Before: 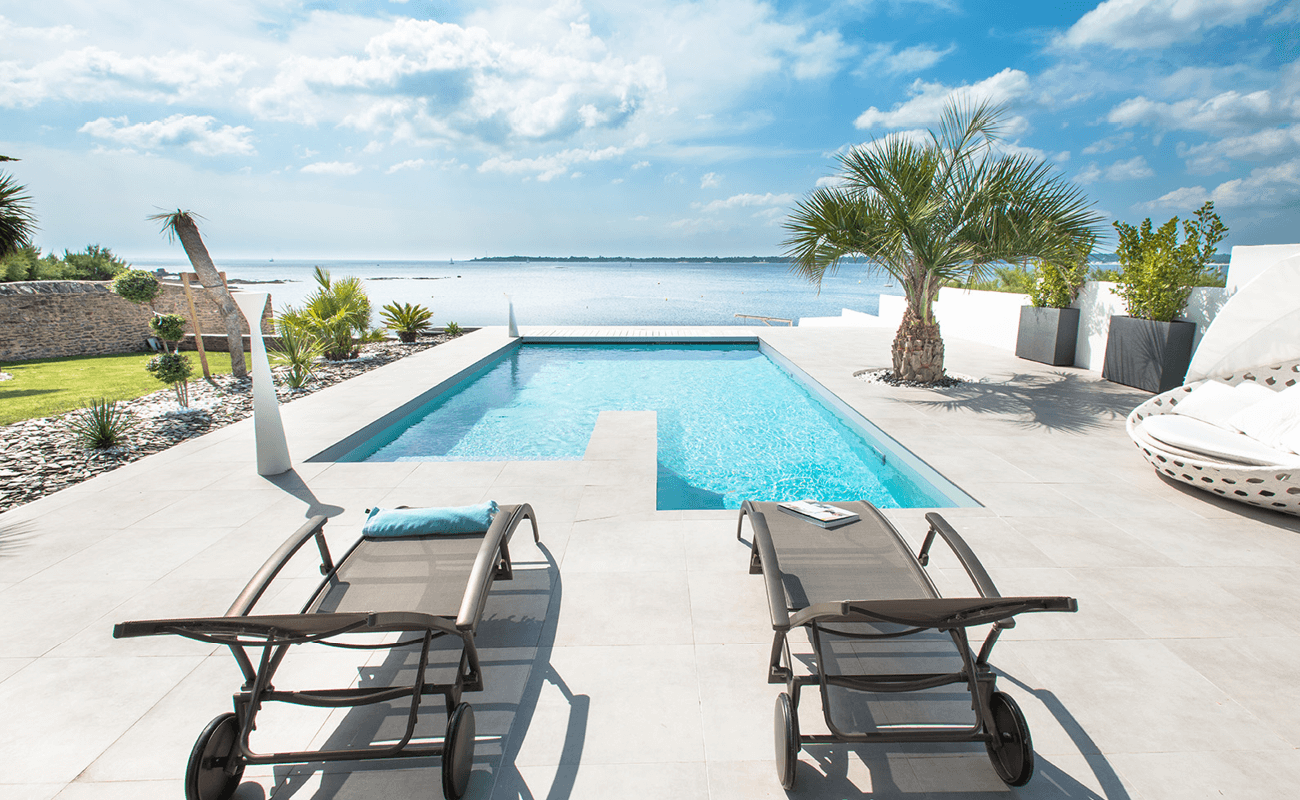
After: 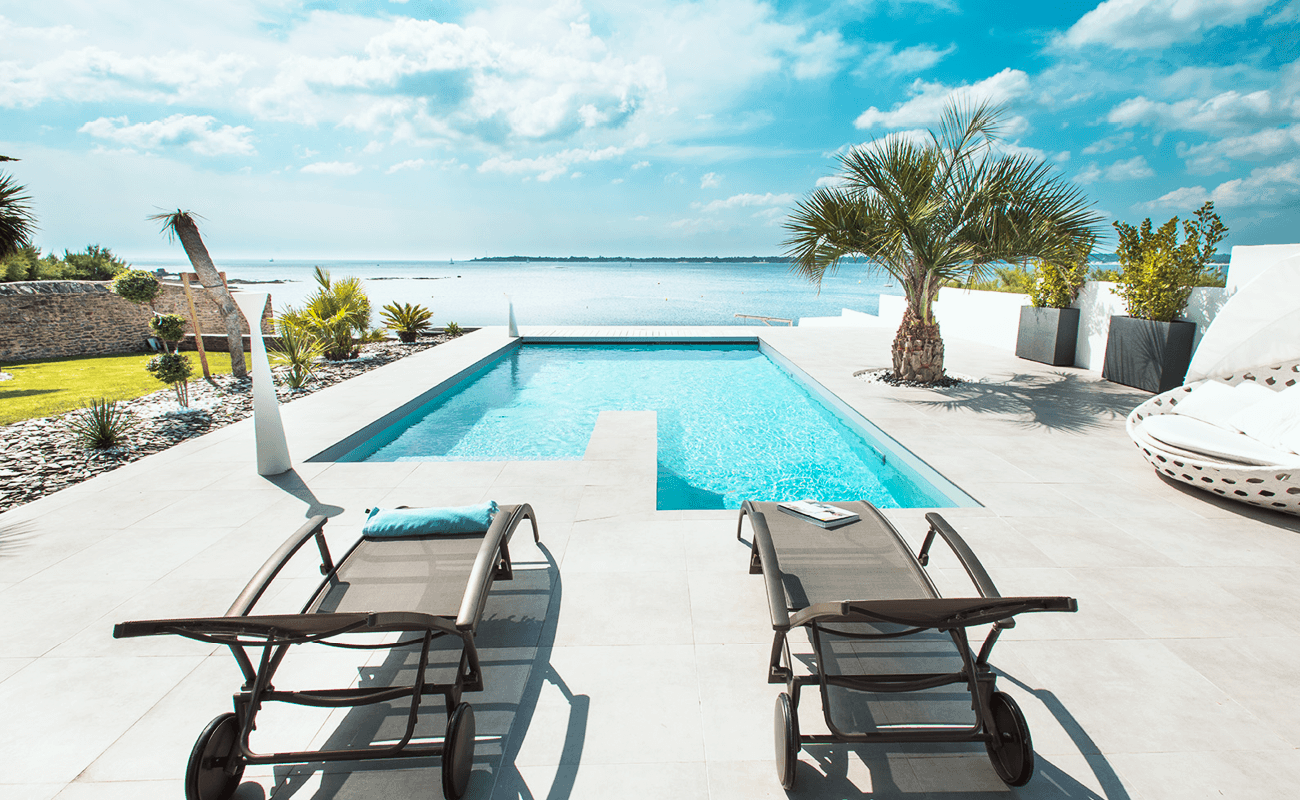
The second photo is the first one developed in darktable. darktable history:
tone curve: curves: ch0 [(0, 0) (0.003, 0.003) (0.011, 0.011) (0.025, 0.022) (0.044, 0.039) (0.069, 0.055) (0.1, 0.074) (0.136, 0.101) (0.177, 0.134) (0.224, 0.171) (0.277, 0.216) (0.335, 0.277) (0.399, 0.345) (0.468, 0.427) (0.543, 0.526) (0.623, 0.636) (0.709, 0.731) (0.801, 0.822) (0.898, 0.917) (1, 1)], preserve colors none
color look up table: target L [96.1, 96.45, 96.82, 93.97, 86.13, 88.46, 89.56, 80.12, 83.92, 61.54, 58.74, 55.19, 34.05, 4.357, 200.27, 87.93, 83.92, 65.65, 59.1, 59.31, 47.16, 45.82, 40.32, 35.03, 32.06, 21.35, 77.47, 67.35, 54.81, 60.4, 44.14, 54.27, 50.68, 45.78, 35.72, 26.72, 26.13, 25.97, 26.78, 10.85, 2.594, 84.86, 81.46, 77.58, 73.43, 53.49, 51.25, 35.47, 21.58], target a [-18.24, -18.63, -16.66, -37.15, -53.16, -72.02, -29.96, -58.11, -64.66, -14.45, -36.36, -13.96, -12.85, -0.815, 0, 3.806, 6.783, 38.68, 45.42, 17.88, 55.17, 56.78, 24.54, 49.36, 49.16, 42.92, 24.76, 34.22, 50.96, 4.199, 59.25, 27.51, 2.144, 11.48, 52.15, 53.63, 49.5, 25.59, 15.44, 38.38, 11.63, -46.23, -6.253, -33.21, -21.26, -24.73, -6.67, -7.164, -4.696], target b [19.4, 79.22, 85.69, 81.34, -10.98, 60.62, 76.52, 17.98, 68.95, 20.57, 21.67, 41.92, 25.96, 4.654, 0, 19.77, 59.78, 60.53, 14.33, 15.28, 54.84, 46.88, 42.73, 17.5, 47.76, 25.79, -7.96, -27.7, -18.8, -40.73, -30.25, -19.68, -22.6, -58.06, -6.157, -71.91, -43.07, -7.959, -45.2, -55.37, -19.74, -22.94, -1.082, -1.509, -26.2, -7.151, -36.78, -1.21, -19.3], num patches 49
